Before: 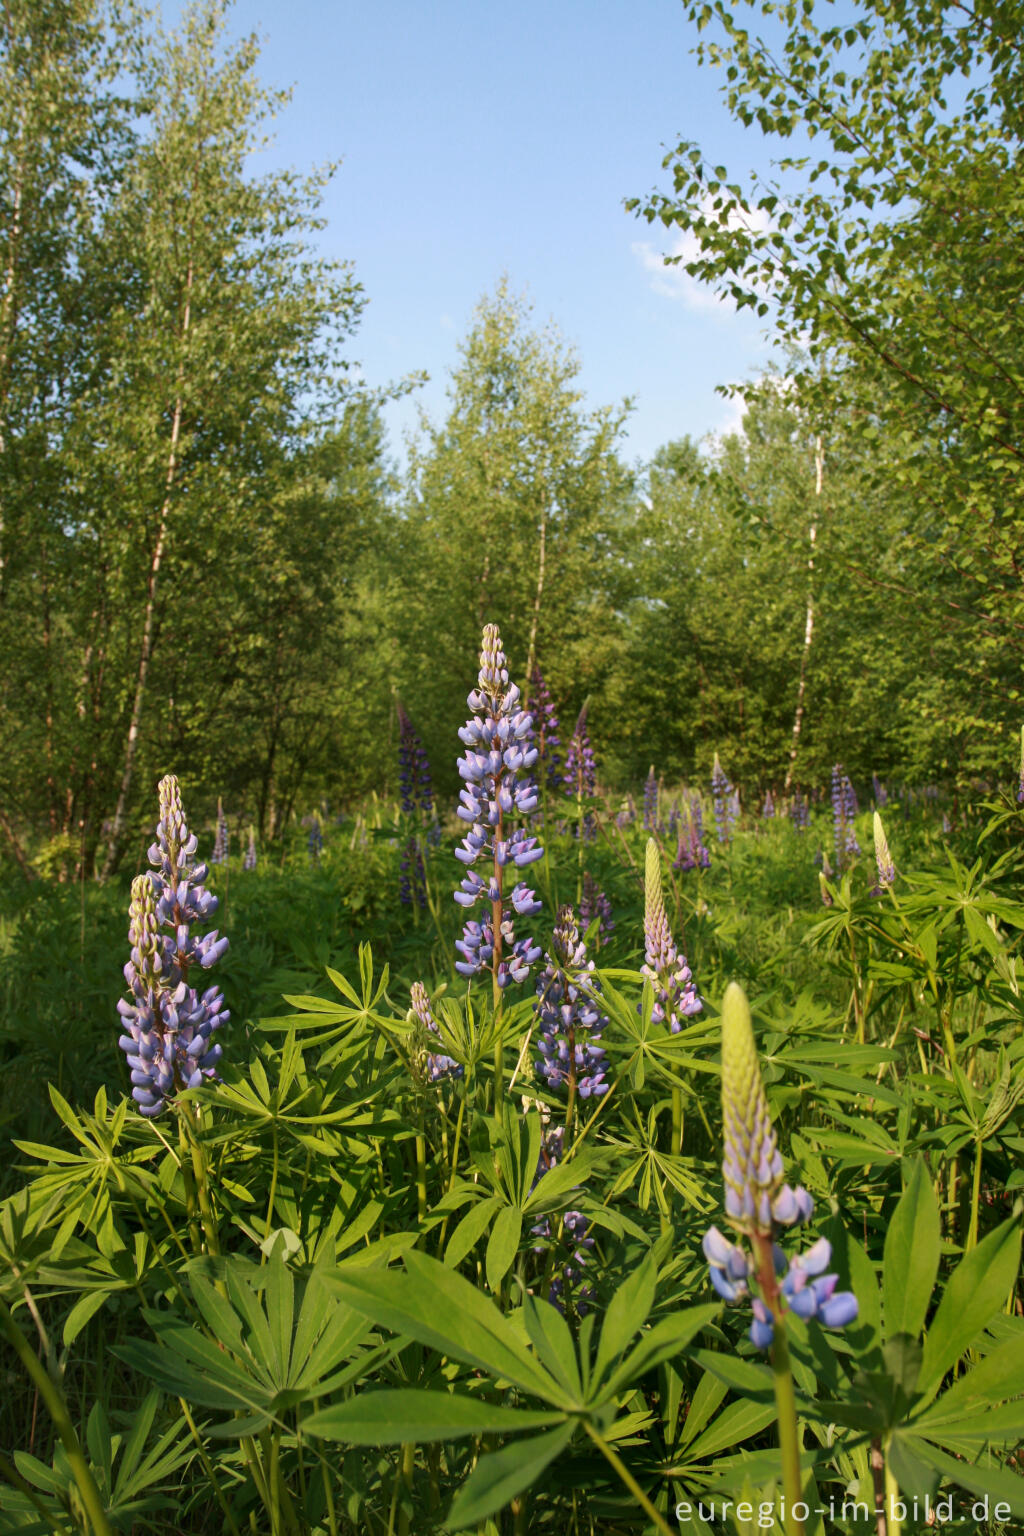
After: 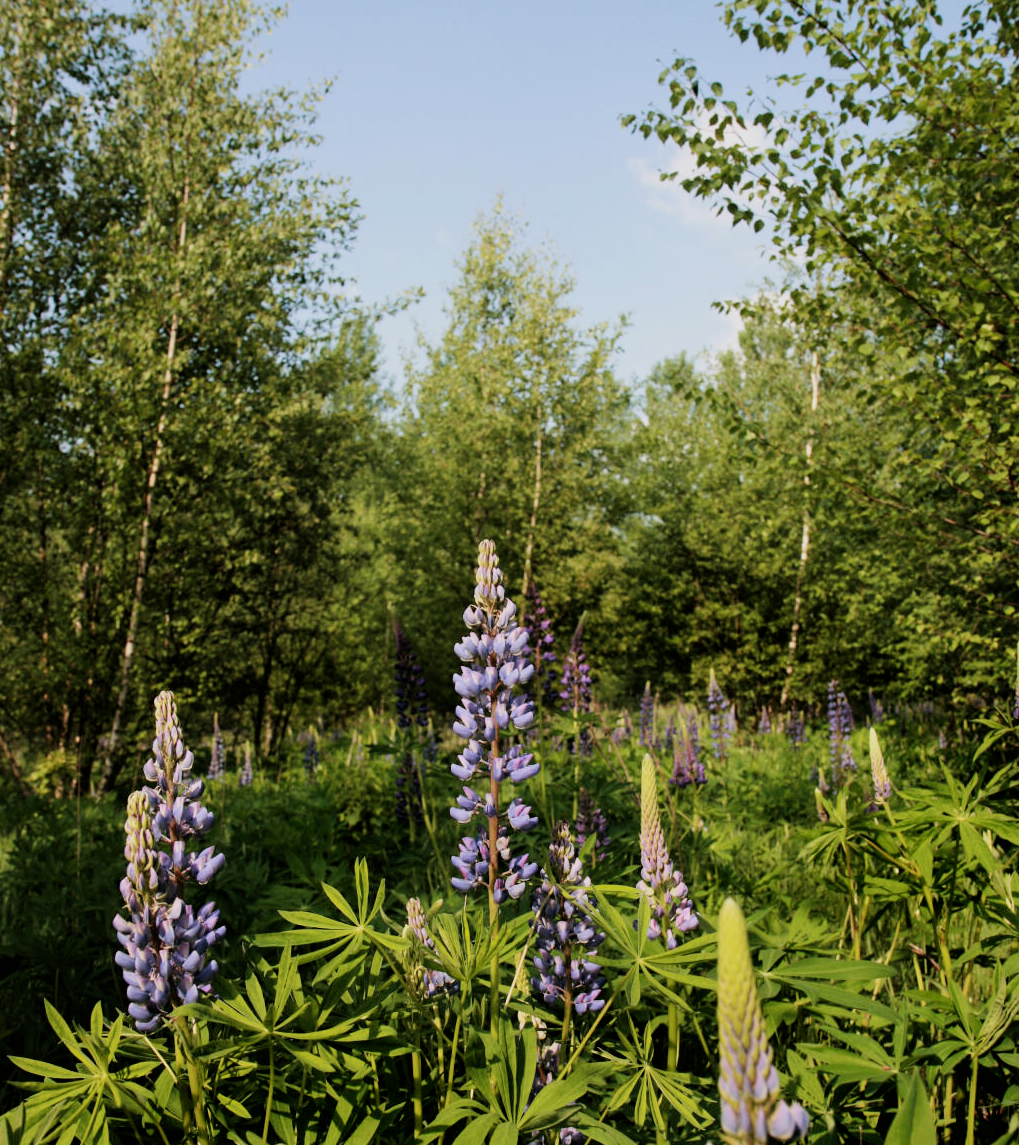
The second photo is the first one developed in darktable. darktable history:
filmic rgb: black relative exposure -5.12 EV, white relative exposure 4 EV, threshold 3 EV, hardness 2.89, contrast 1.3, highlights saturation mix -30.4%, enable highlight reconstruction true
crop: left 0.405%, top 5.518%, bottom 19.918%
